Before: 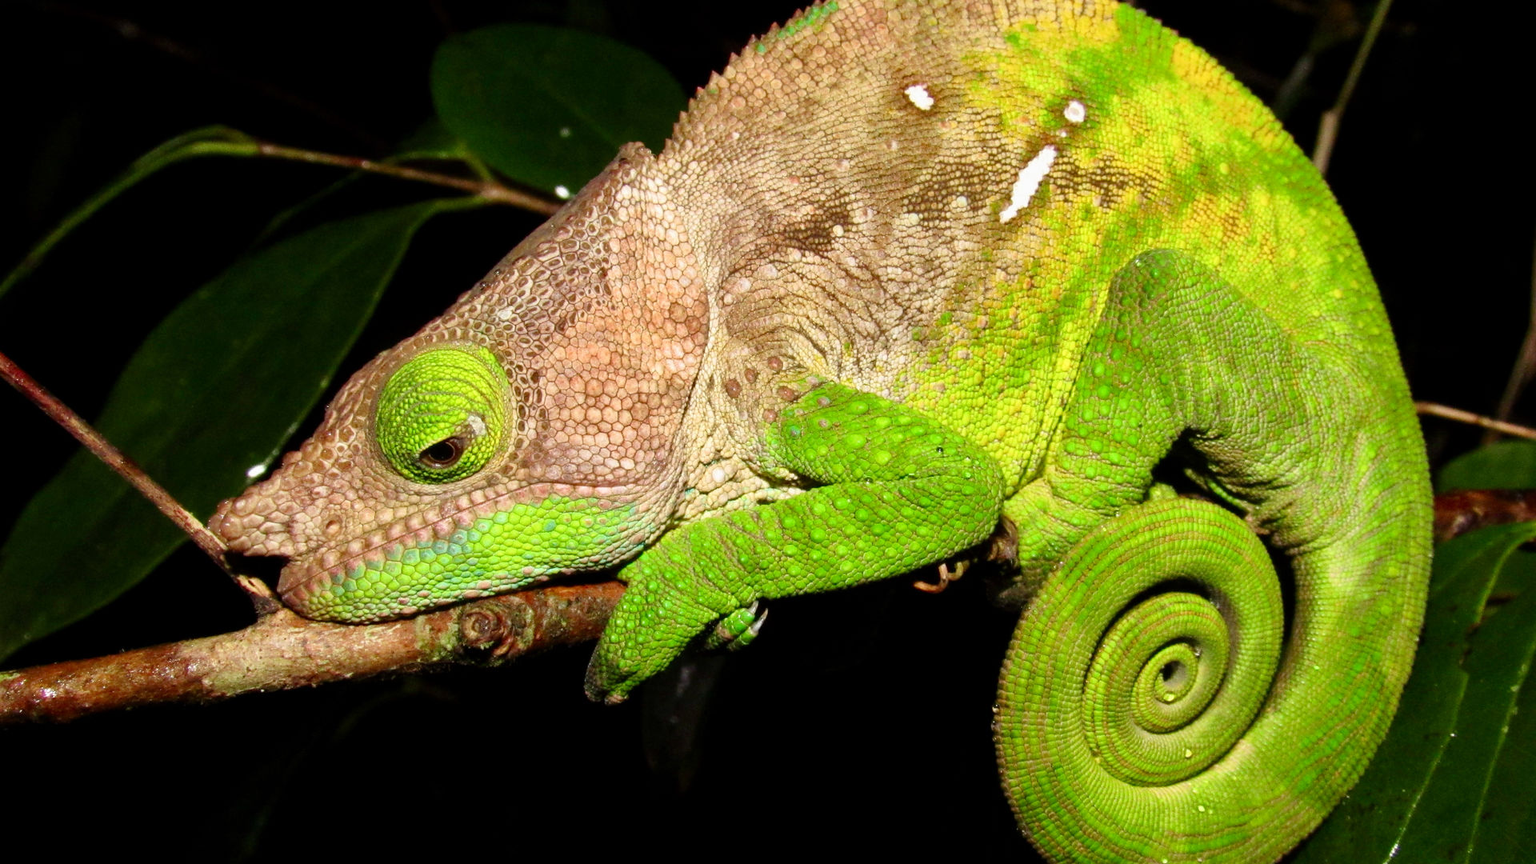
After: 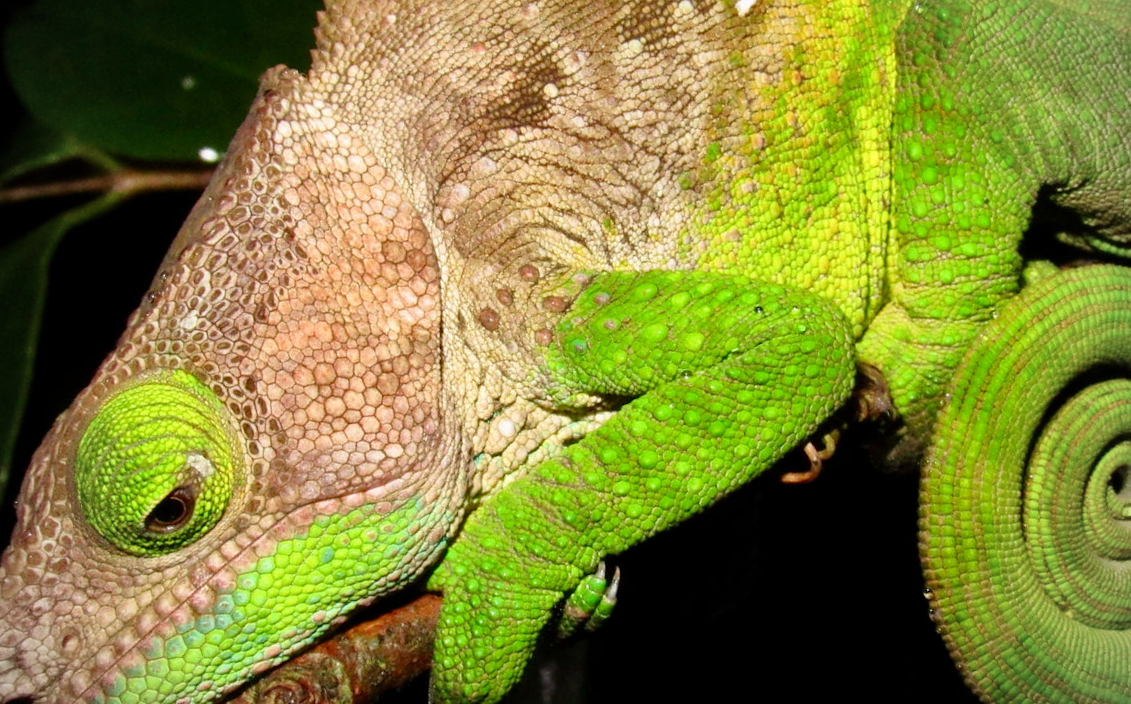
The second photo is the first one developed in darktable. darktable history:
crop and rotate: angle 18.6°, left 6.769%, right 3.979%, bottom 1.12%
vignetting: center (0, 0.004)
